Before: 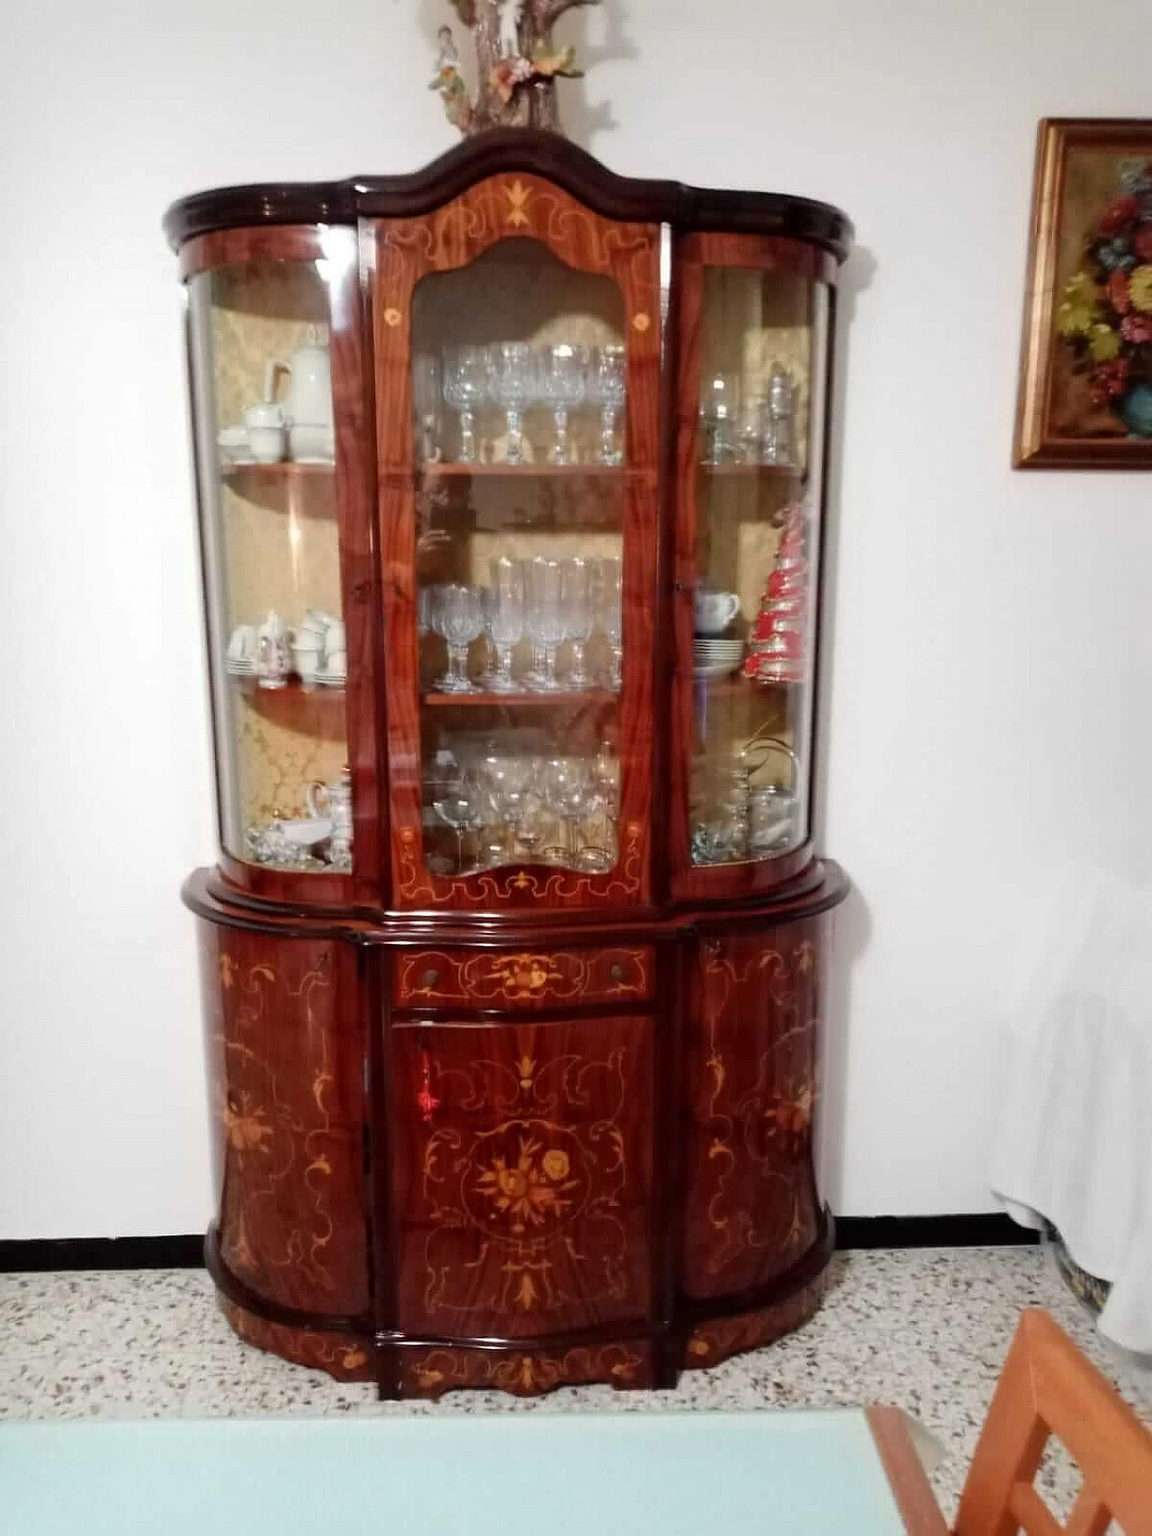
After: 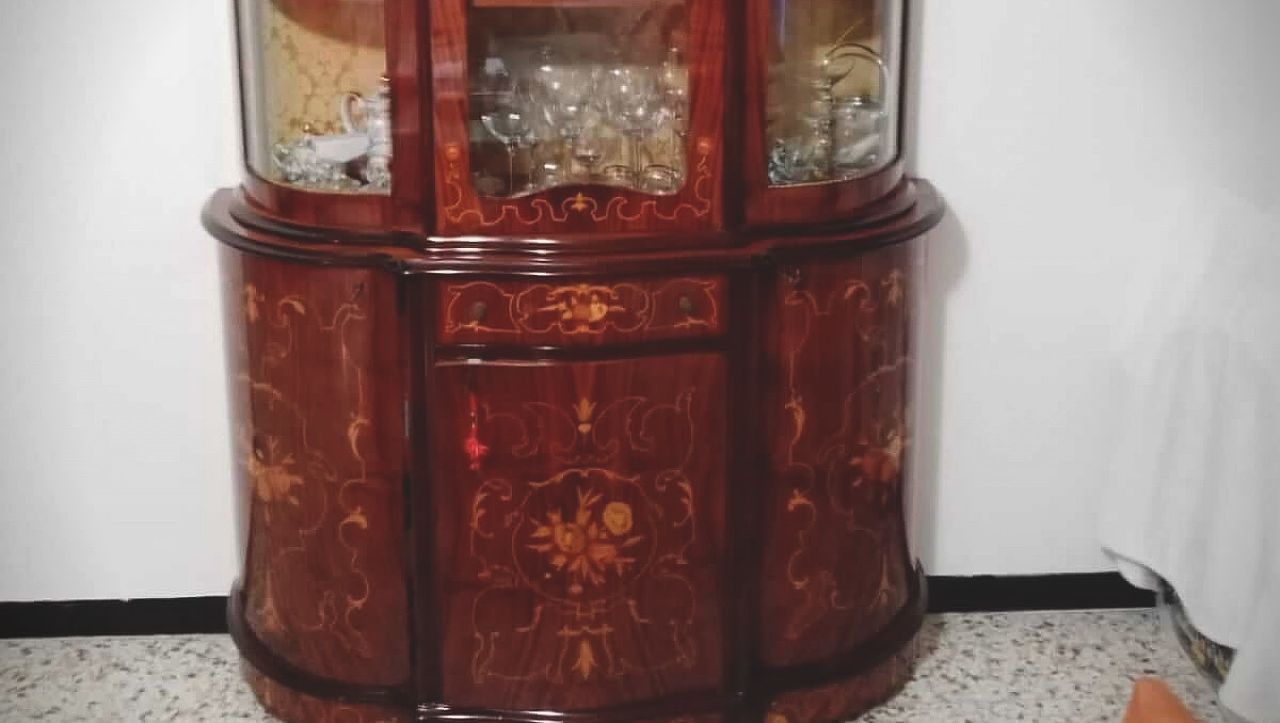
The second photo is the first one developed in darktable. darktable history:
crop: top 45.462%, bottom 12.161%
vignetting: fall-off start 88.18%, fall-off radius 25.5%, brightness -0.365, saturation 0.016, unbound false
exposure: black level correction -0.015, exposure -0.133 EV, compensate highlight preservation false
